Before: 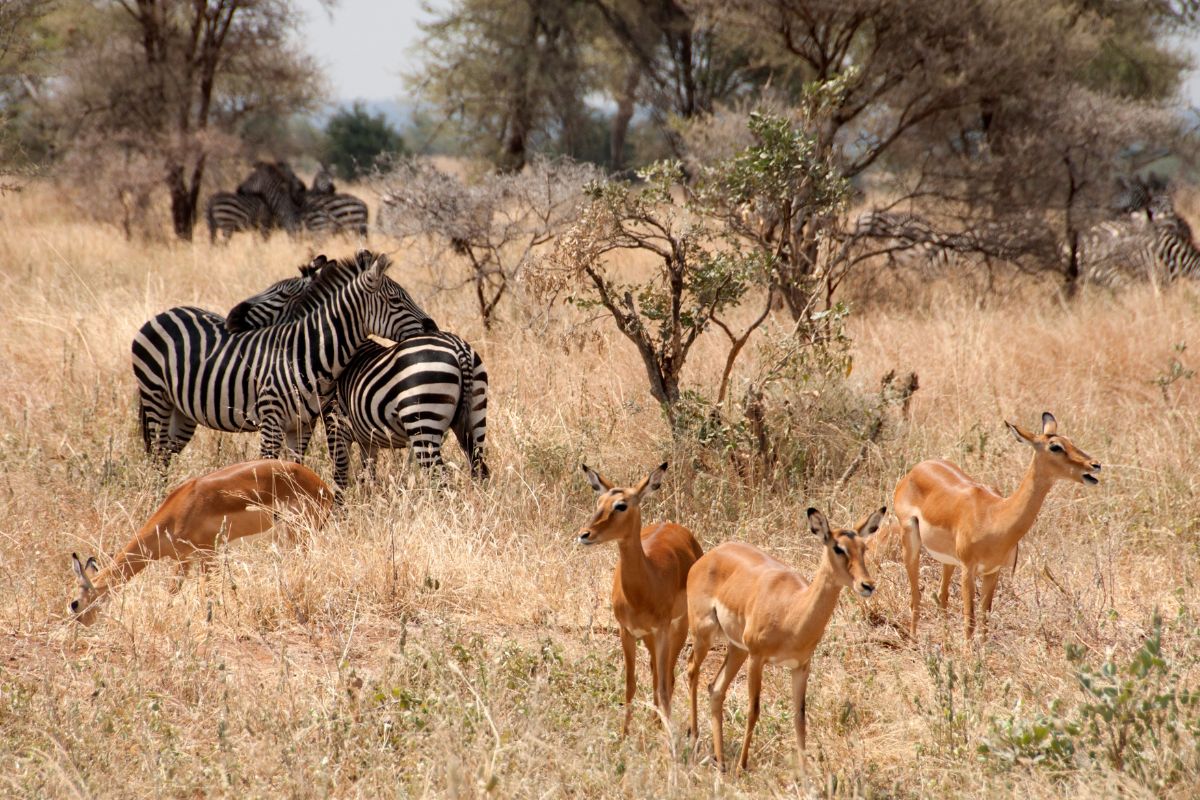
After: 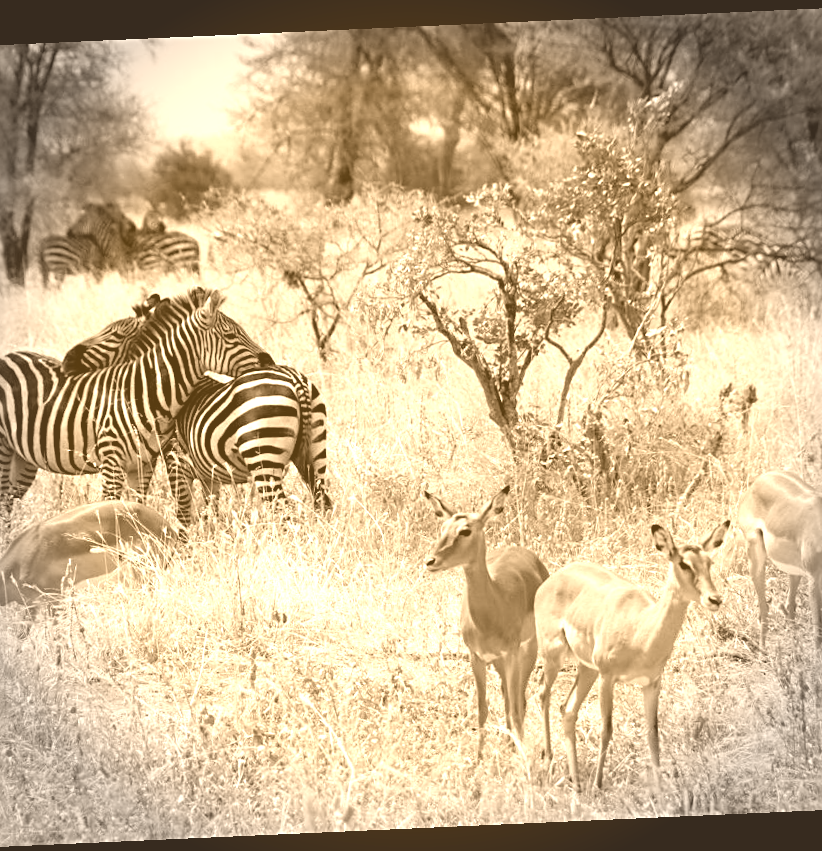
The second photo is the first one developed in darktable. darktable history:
sharpen: radius 2.529, amount 0.323
color balance rgb: linear chroma grading › global chroma 9.31%, global vibrance 41.49%
colorize: hue 28.8°, source mix 100%
rotate and perspective: rotation -2.56°, automatic cropping off
vignetting: fall-off radius 31.48%, brightness -0.472
crop and rotate: left 14.436%, right 18.898%
shadows and highlights: shadows 25, highlights -25
